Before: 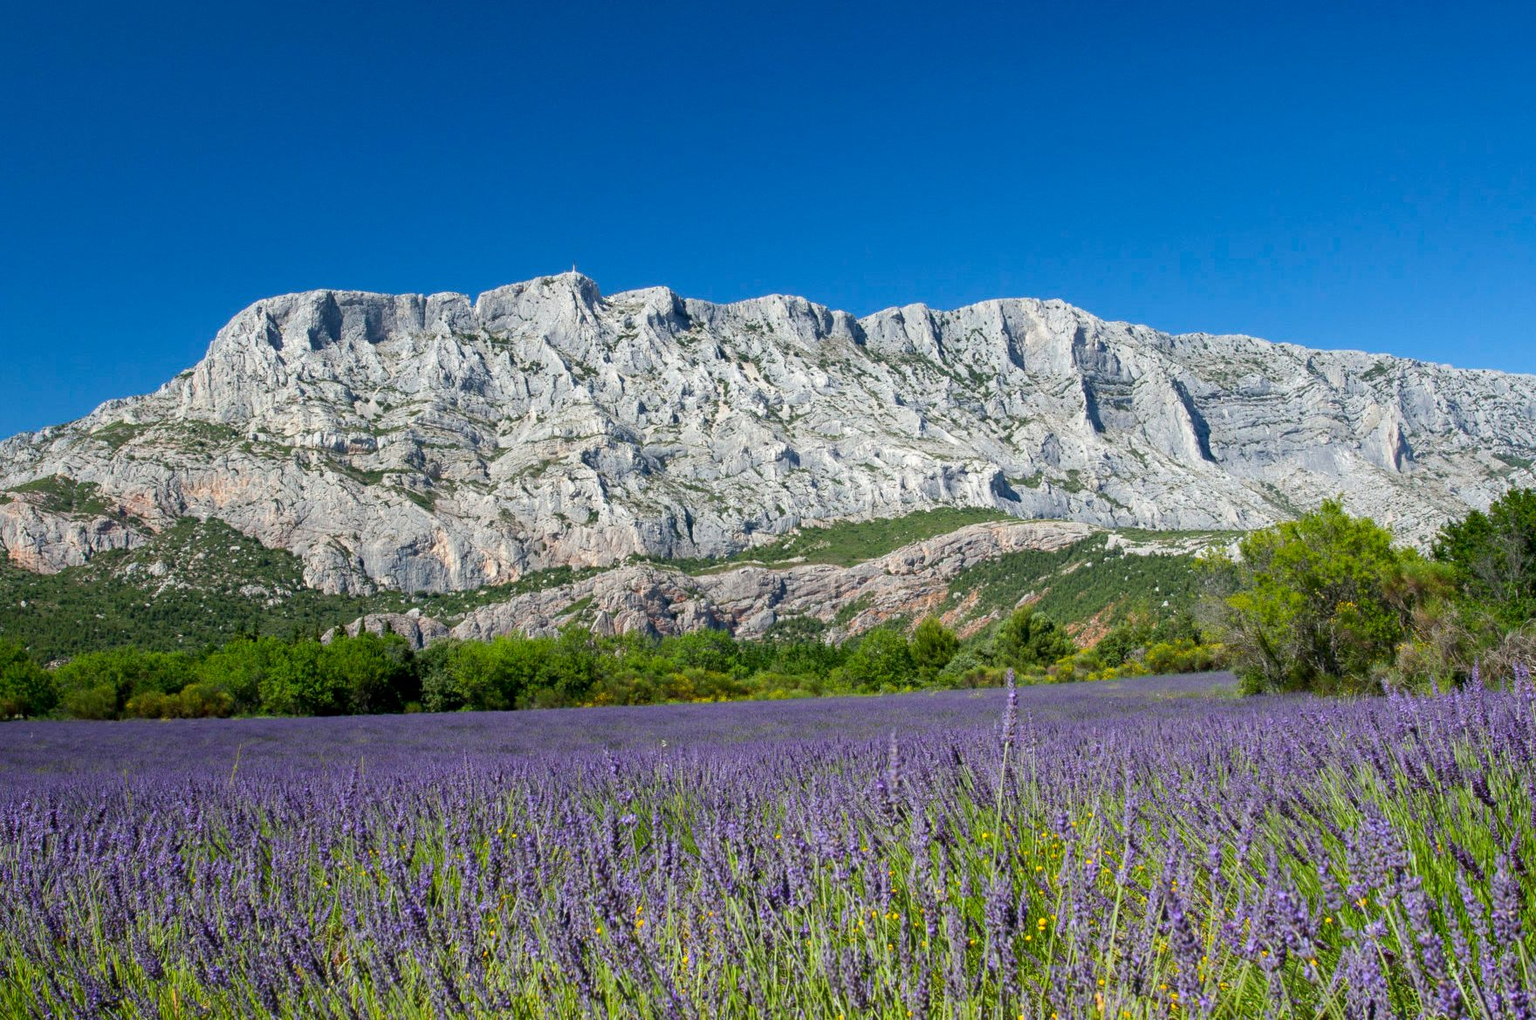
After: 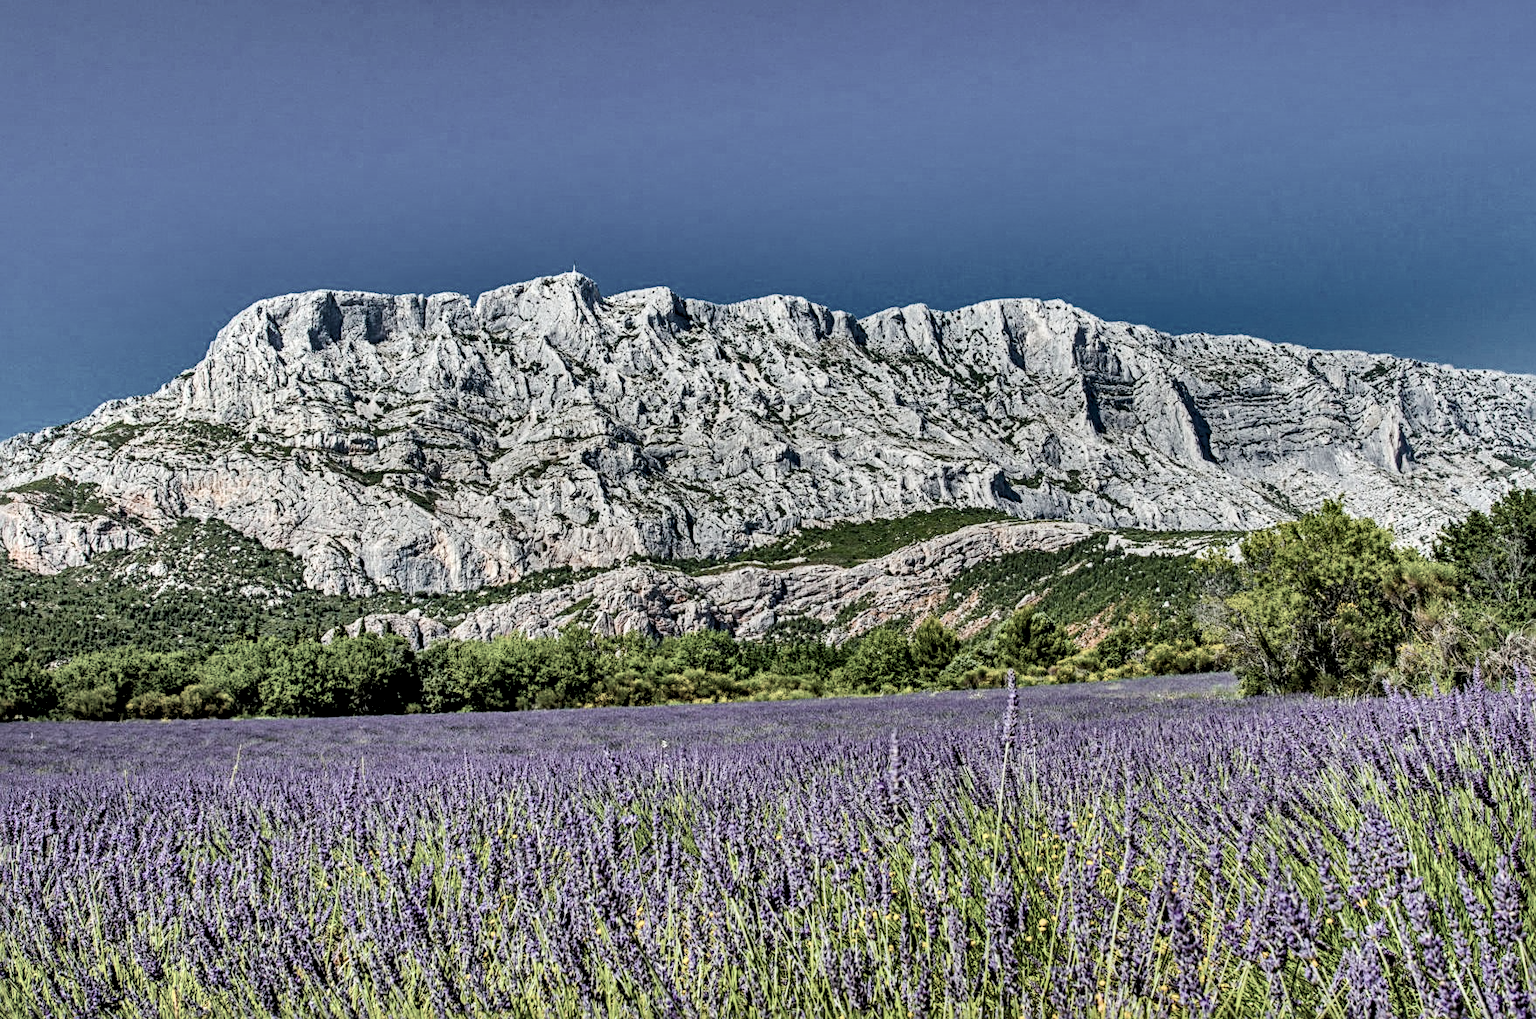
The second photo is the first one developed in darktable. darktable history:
contrast brightness saturation: brightness 0.183, saturation -0.508
exposure: exposure 0.51 EV, compensate highlight preservation false
sharpen: radius 3.983
color balance rgb: perceptual saturation grading › global saturation 25.445%, global vibrance 20%
local contrast: highlights 22%, shadows 72%, detail 170%
shadows and highlights: radius 124.48, shadows 99.96, white point adjustment -2.86, highlights -99.56, soften with gaussian
filmic rgb: middle gray luminance 28.78%, black relative exposure -10.35 EV, white relative exposure 5.5 EV, target black luminance 0%, hardness 3.95, latitude 1.44%, contrast 1.13, highlights saturation mix 5.82%, shadows ↔ highlights balance 14.86%
